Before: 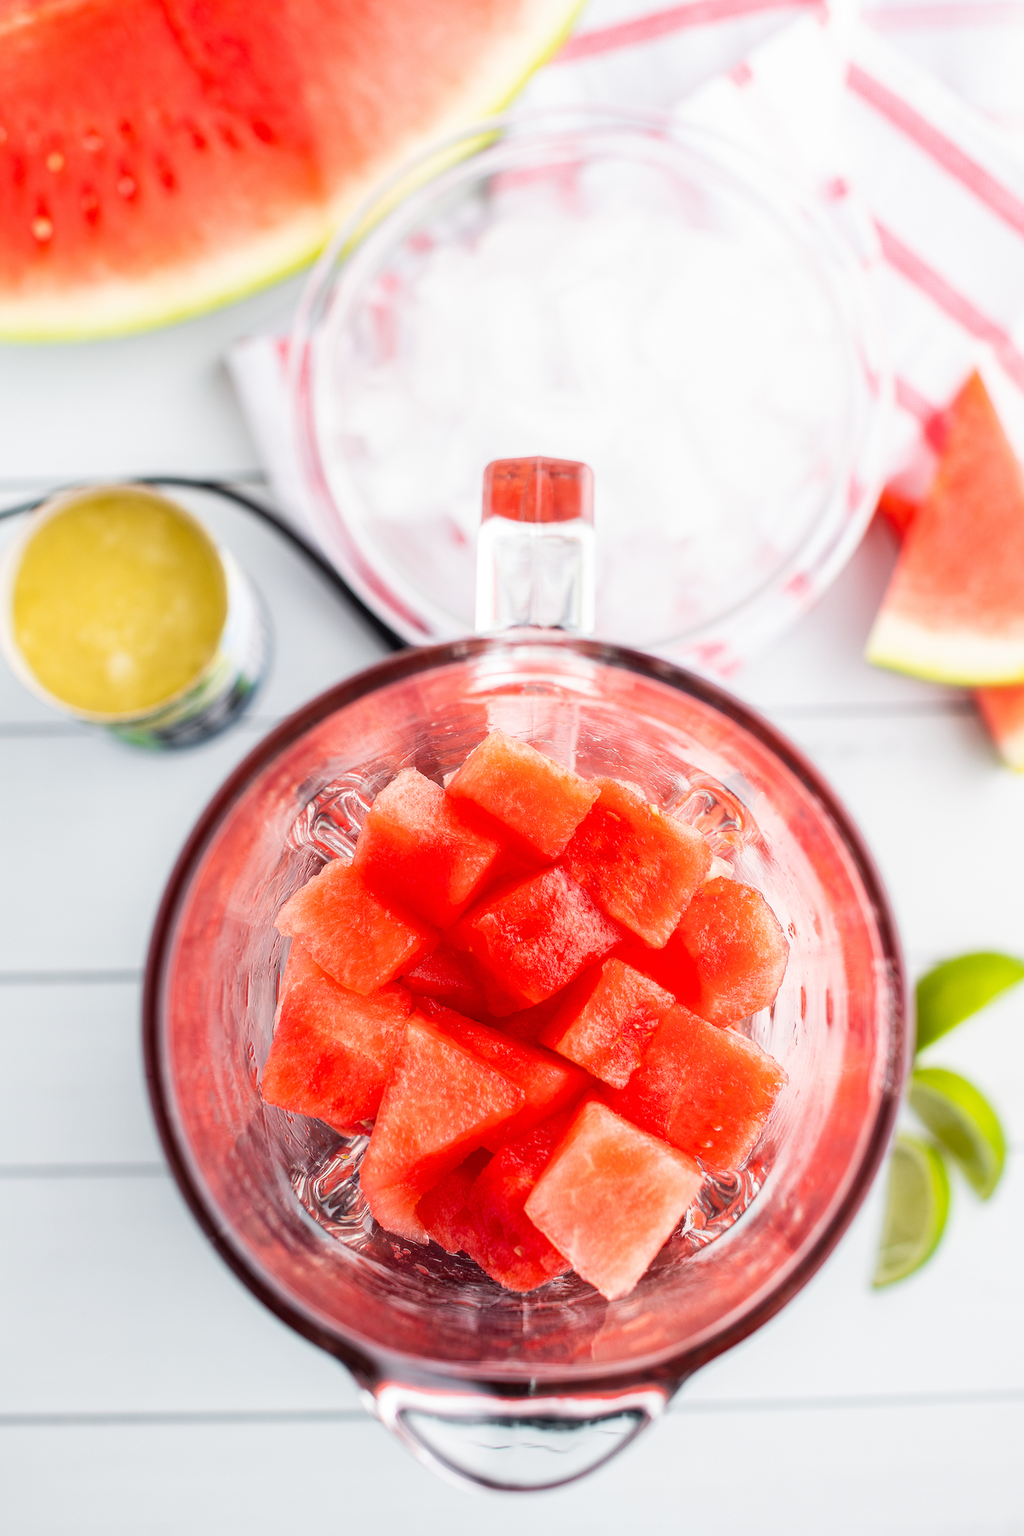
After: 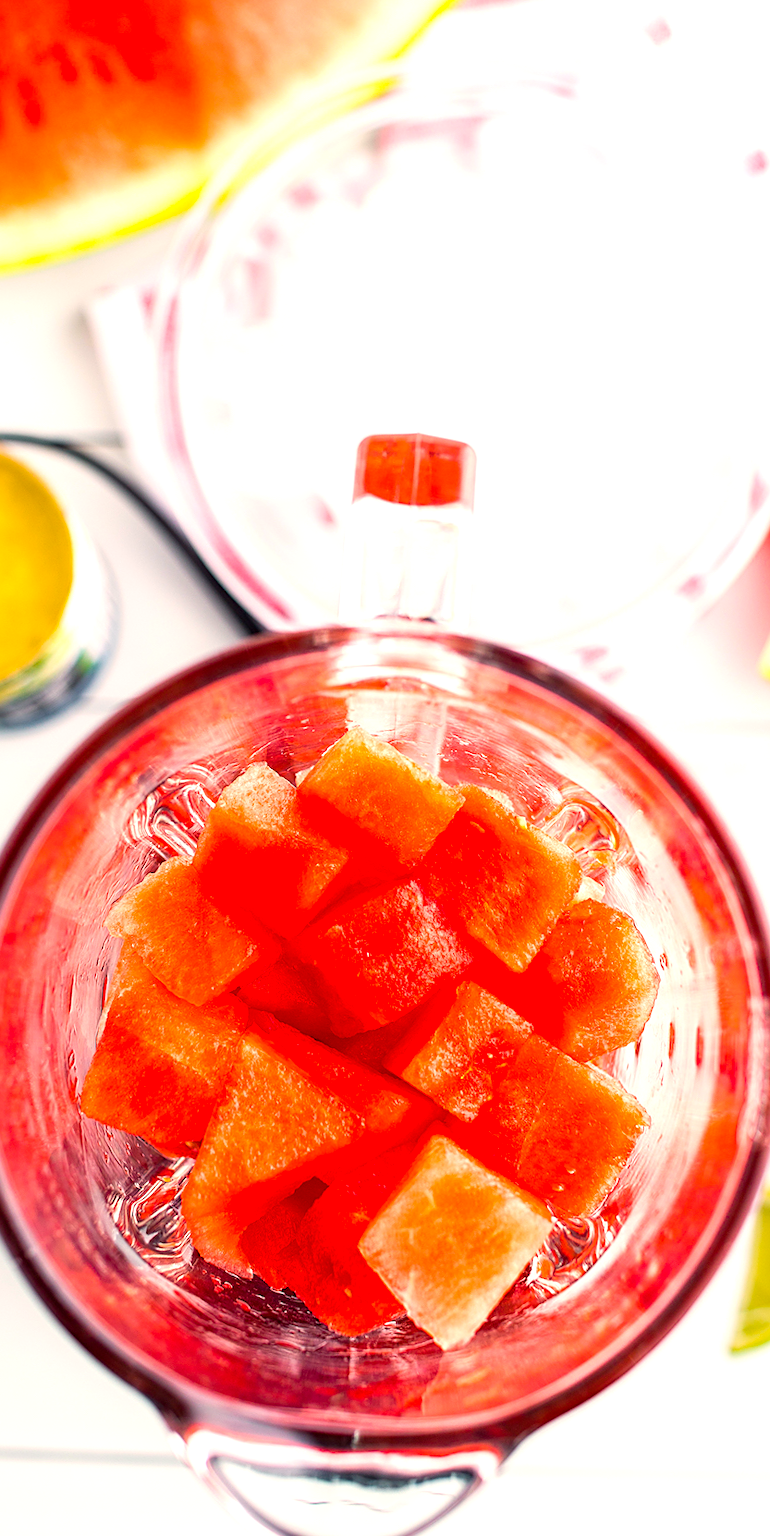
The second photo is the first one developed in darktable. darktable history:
exposure: black level correction 0.001, exposure 0.499 EV, compensate exposure bias true, compensate highlight preservation false
crop and rotate: angle -3.16°, left 13.917%, top 0.035%, right 10.897%, bottom 0.081%
sharpen: on, module defaults
color balance rgb: highlights gain › chroma 2.932%, highlights gain › hue 60.71°, linear chroma grading › global chroma 8.822%, perceptual saturation grading › global saturation 29.888%, global vibrance 21.114%
